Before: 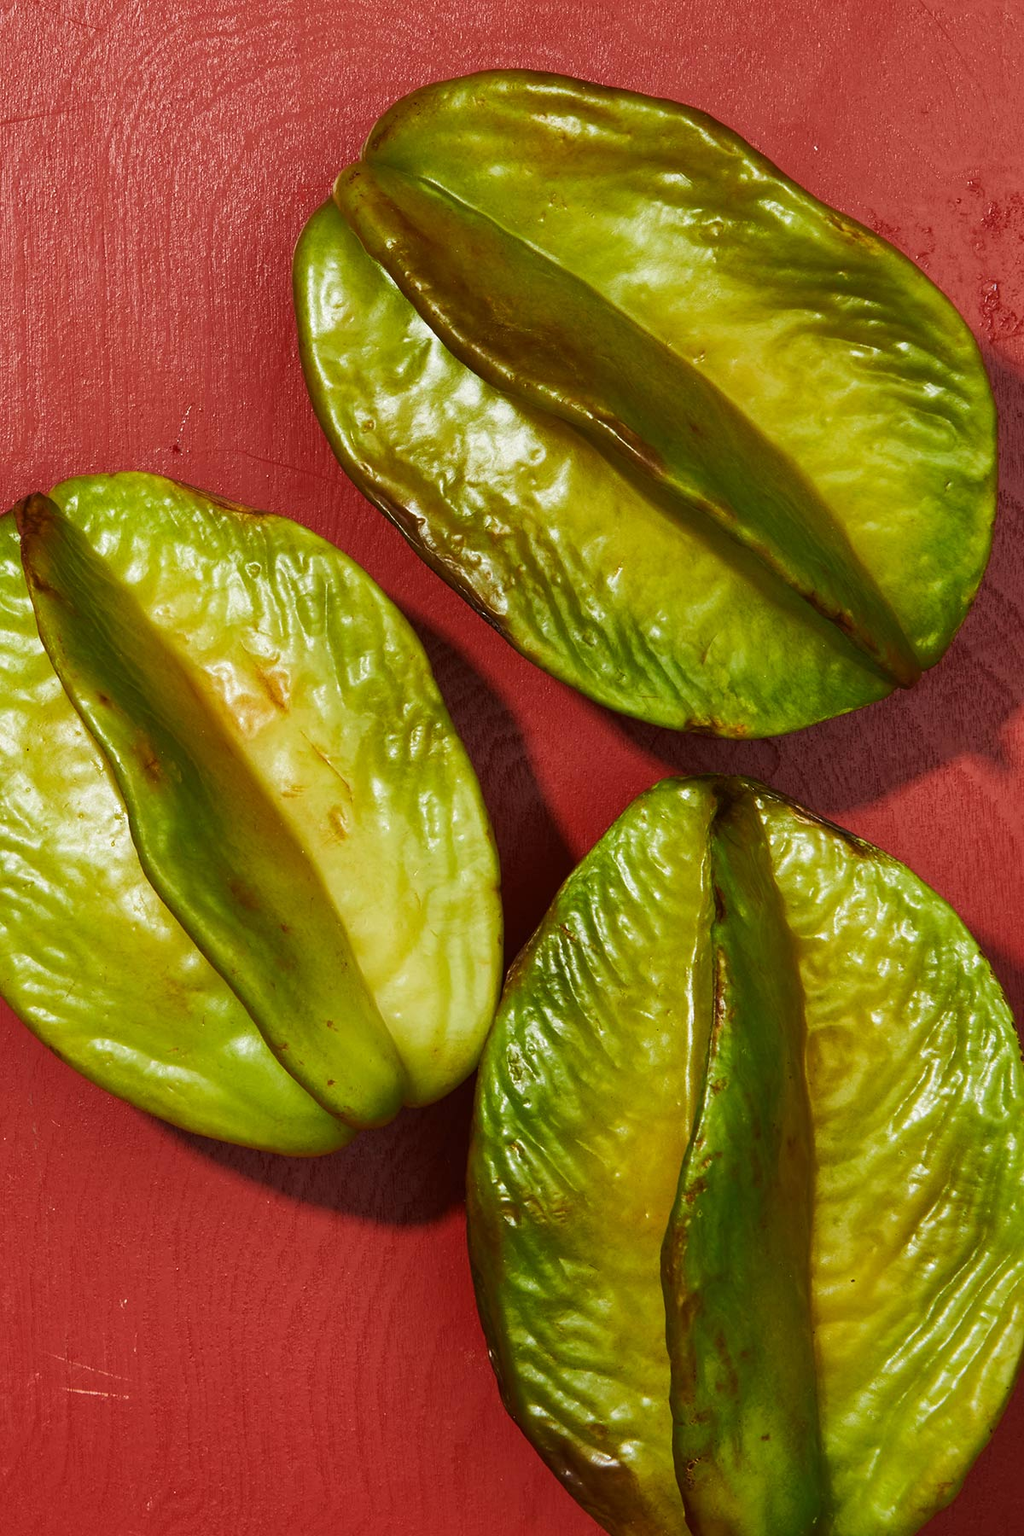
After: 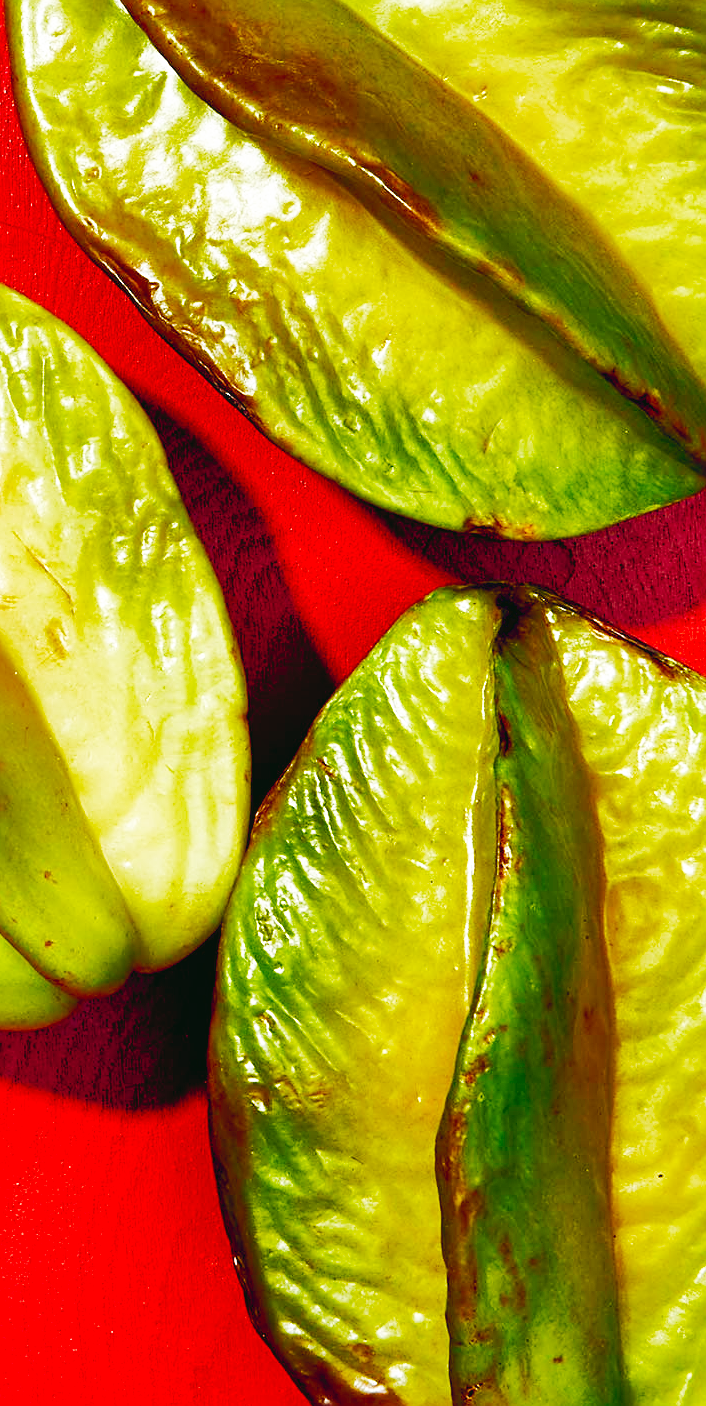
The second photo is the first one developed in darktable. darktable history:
base curve: curves: ch0 [(0, 0.003) (0.001, 0.002) (0.006, 0.004) (0.02, 0.022) (0.048, 0.086) (0.094, 0.234) (0.162, 0.431) (0.258, 0.629) (0.385, 0.8) (0.548, 0.918) (0.751, 0.988) (1, 1)], preserve colors none
exposure: black level correction 0.005, exposure 0.002 EV, compensate highlight preservation false
sharpen: on, module defaults
crop and rotate: left 28.285%, top 18.1%, right 12.816%, bottom 3.746%
color balance rgb: global offset › chroma 0.097%, global offset › hue 253.47°, perceptual saturation grading › global saturation 0.558%, perceptual saturation grading › highlights -29.173%, perceptual saturation grading › mid-tones 29.803%, perceptual saturation grading › shadows 58.74%, global vibrance 11.109%
shadows and highlights: on, module defaults
